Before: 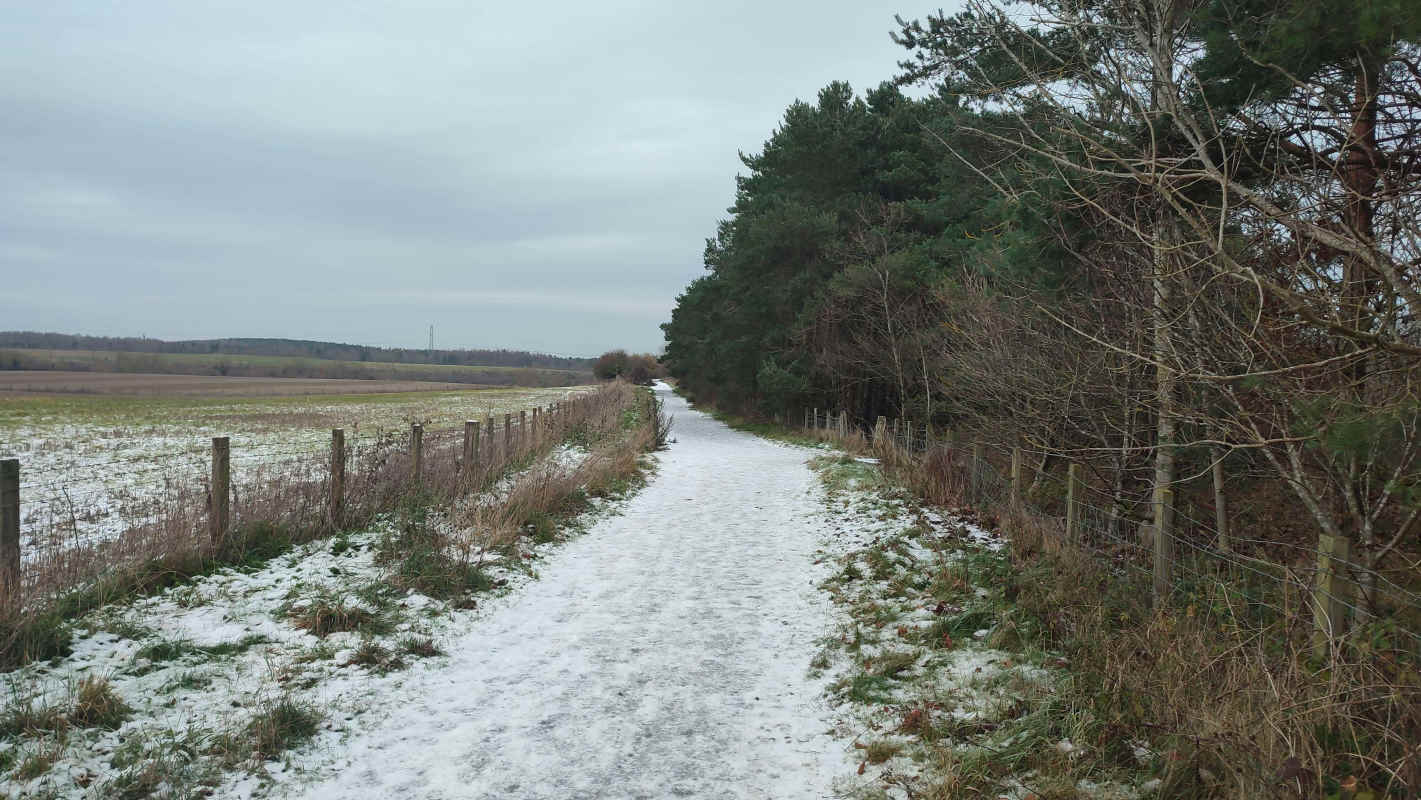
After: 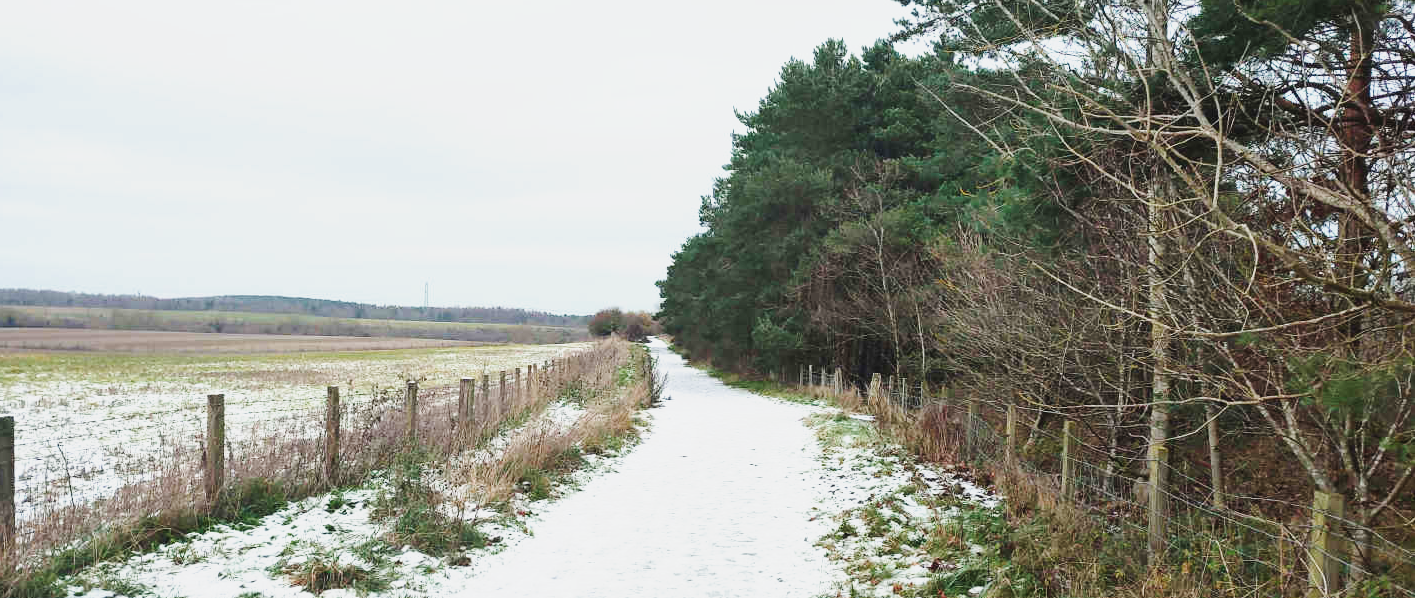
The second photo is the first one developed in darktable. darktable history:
crop: left 0.401%, top 5.47%, bottom 19.746%
exposure: black level correction 0, exposure 0.5 EV, compensate highlight preservation false
tone curve: curves: ch0 [(0, 0.029) (0.087, 0.084) (0.227, 0.239) (0.46, 0.576) (0.657, 0.796) (0.861, 0.932) (0.997, 0.951)]; ch1 [(0, 0) (0.353, 0.344) (0.45, 0.46) (0.502, 0.494) (0.534, 0.523) (0.573, 0.576) (0.602, 0.631) (0.647, 0.669) (1, 1)]; ch2 [(0, 0) (0.333, 0.346) (0.385, 0.395) (0.44, 0.466) (0.5, 0.493) (0.521, 0.56) (0.553, 0.579) (0.573, 0.599) (0.667, 0.777) (1, 1)], preserve colors none
